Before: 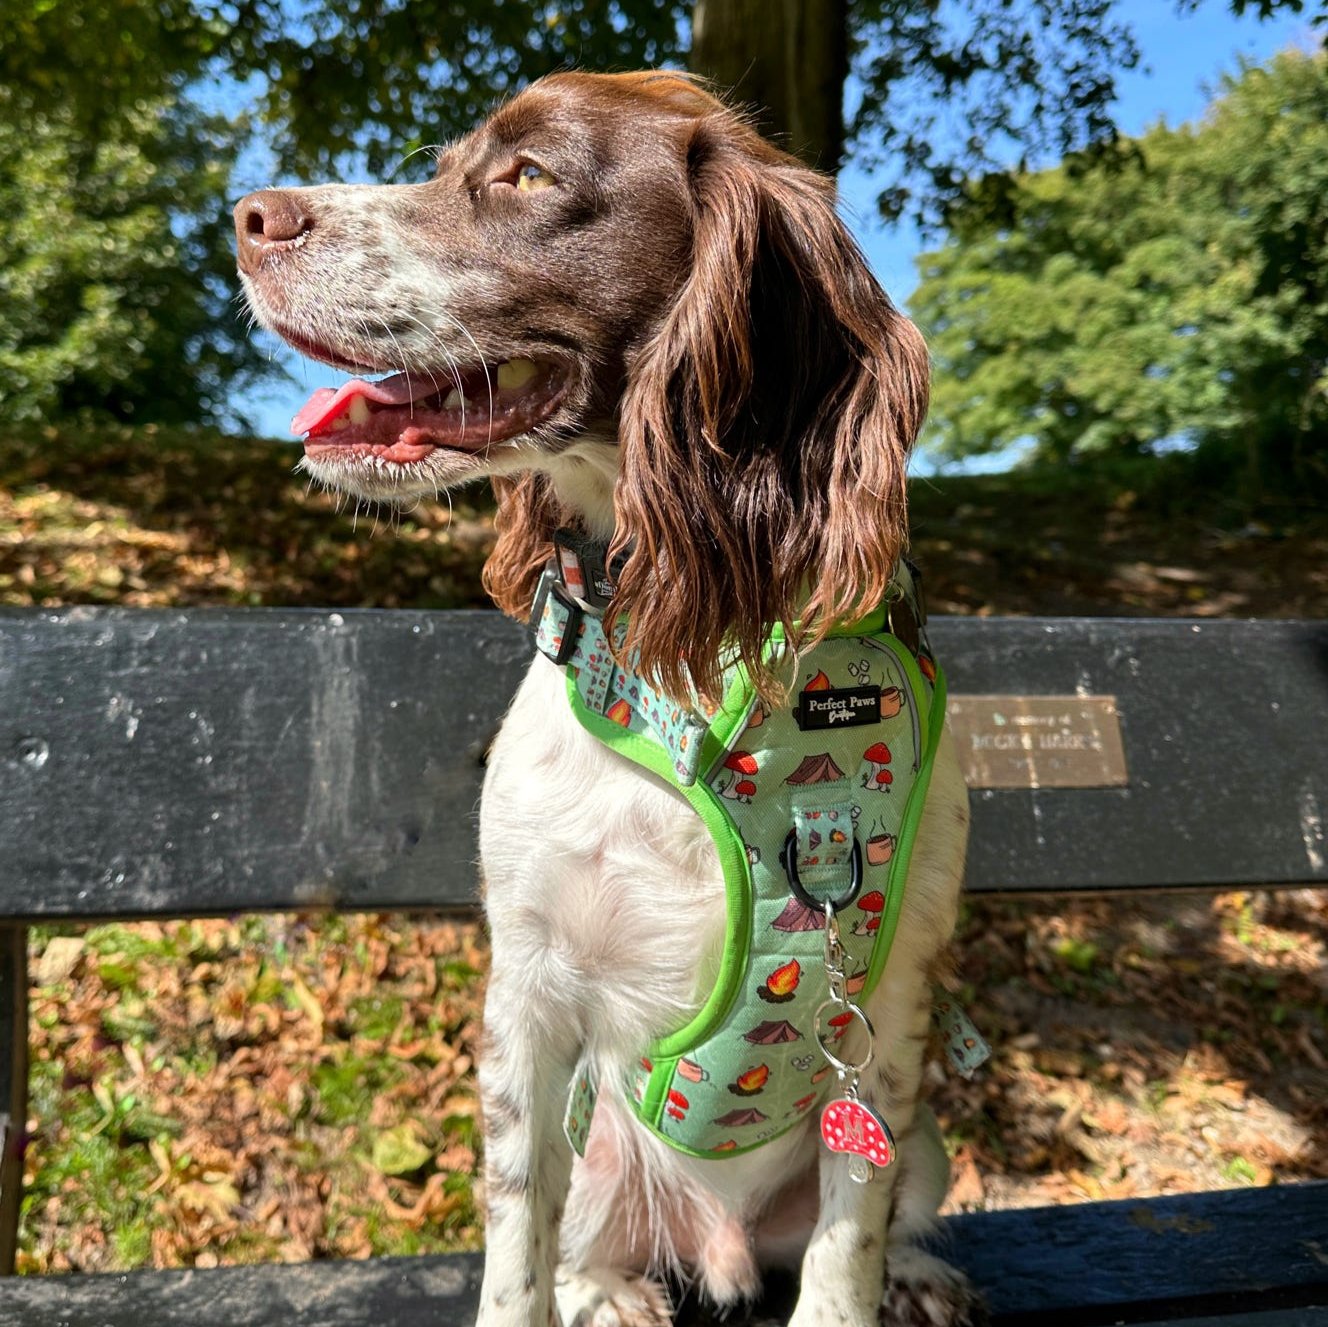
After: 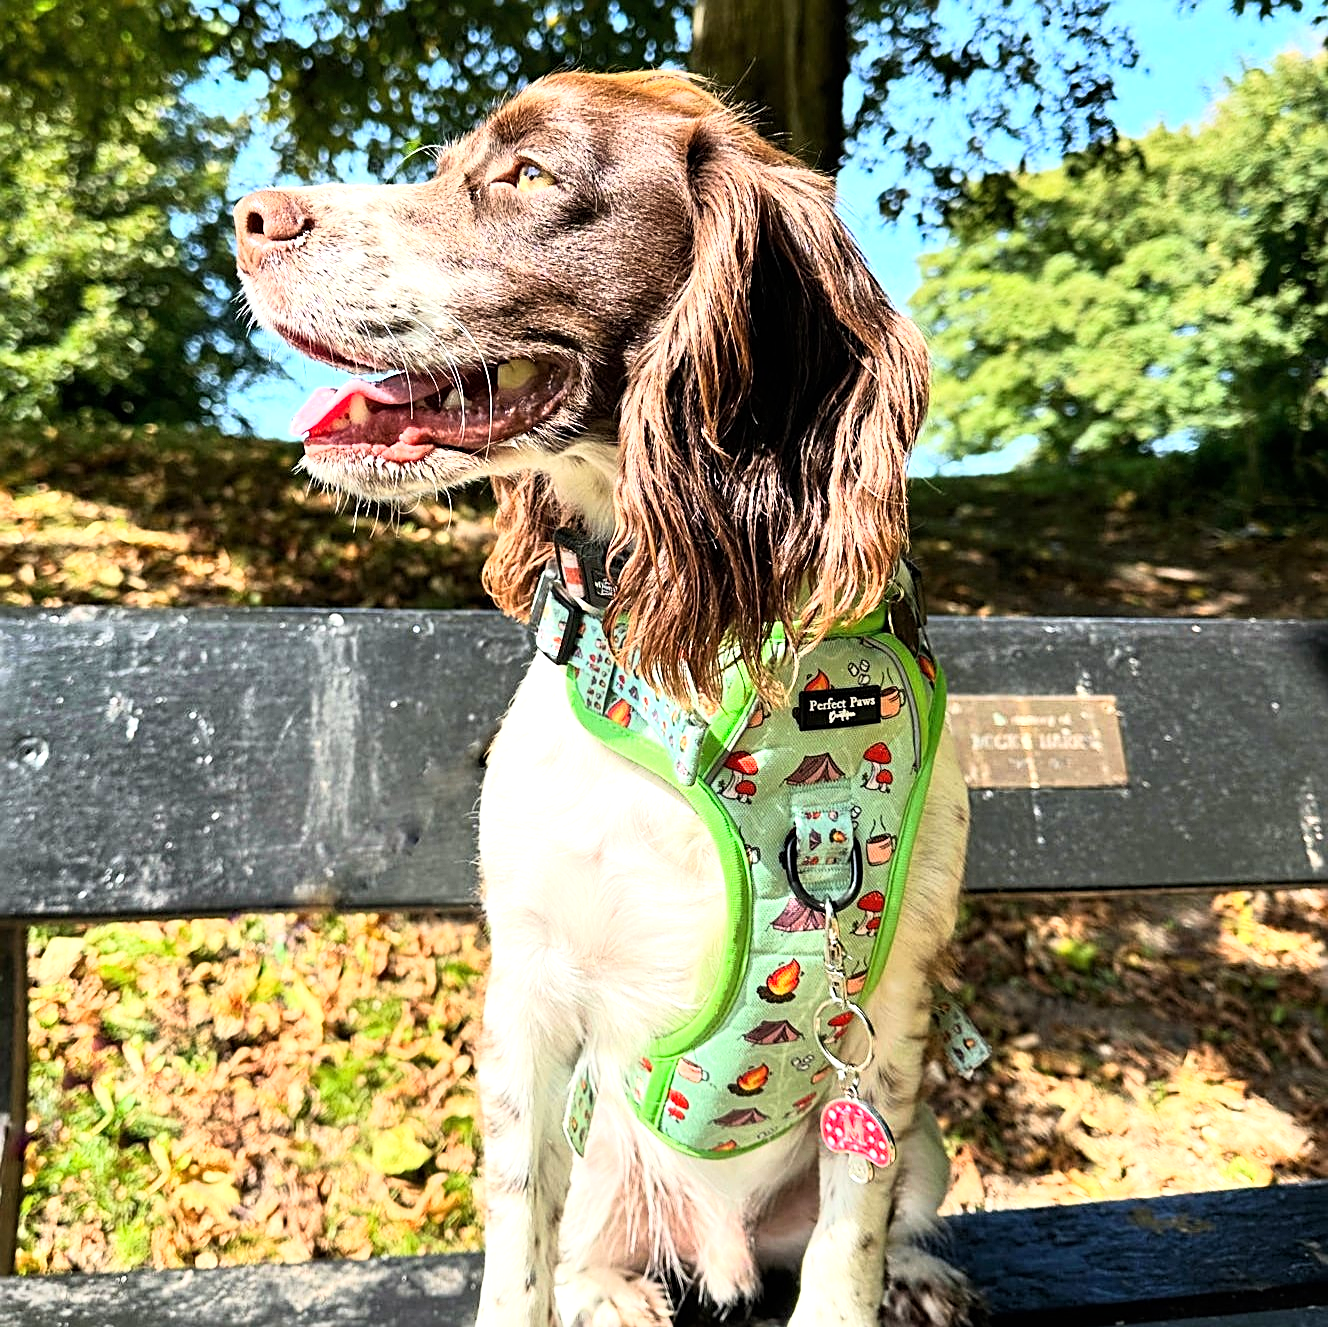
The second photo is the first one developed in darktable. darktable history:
exposure: black level correction 0, exposure 0.7 EV, compensate exposure bias true, compensate highlight preservation false
sharpen: radius 2.531, amount 0.628
base curve: curves: ch0 [(0, 0) (0.005, 0.002) (0.193, 0.295) (0.399, 0.664) (0.75, 0.928) (1, 1)]
